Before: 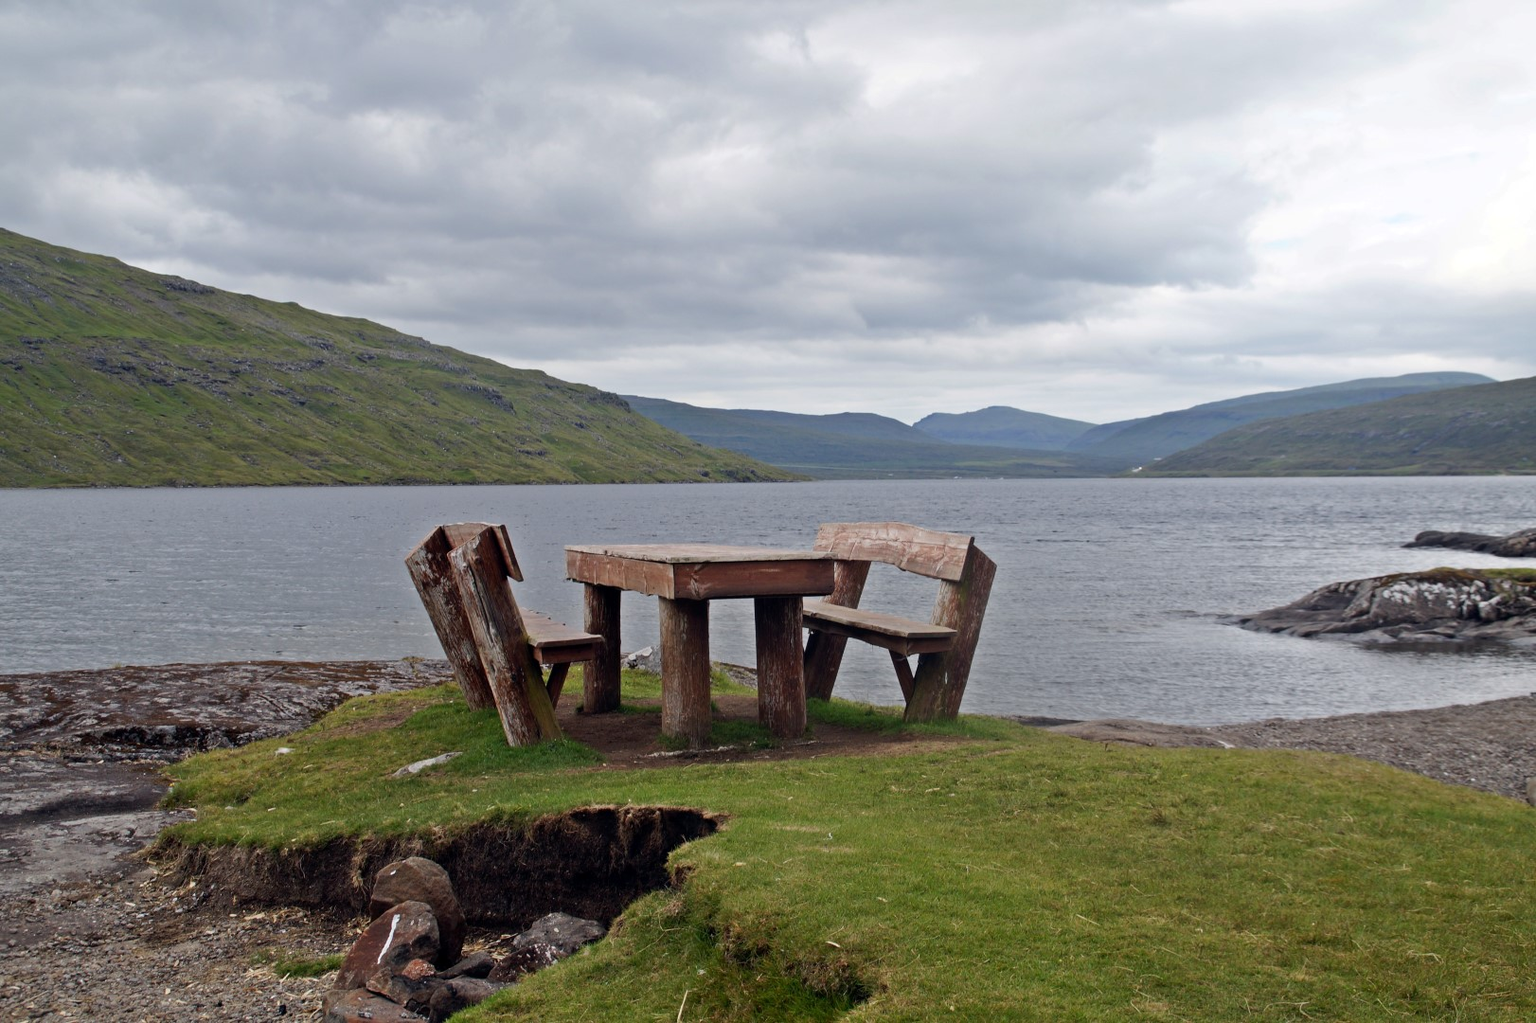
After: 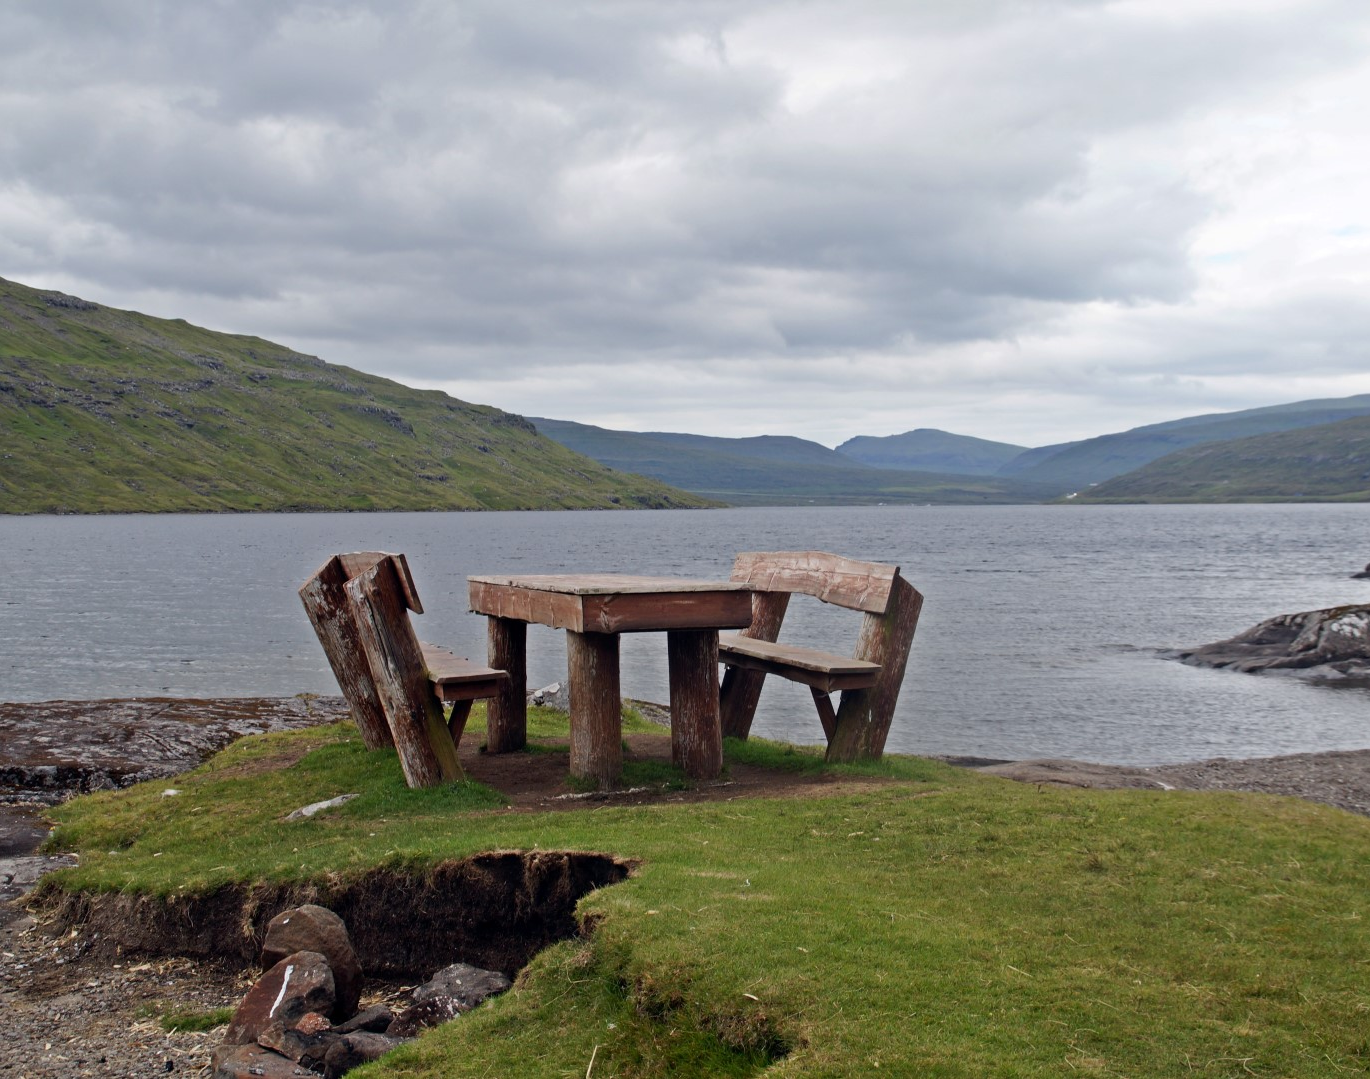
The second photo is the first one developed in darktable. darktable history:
crop: left 8.003%, right 7.519%
